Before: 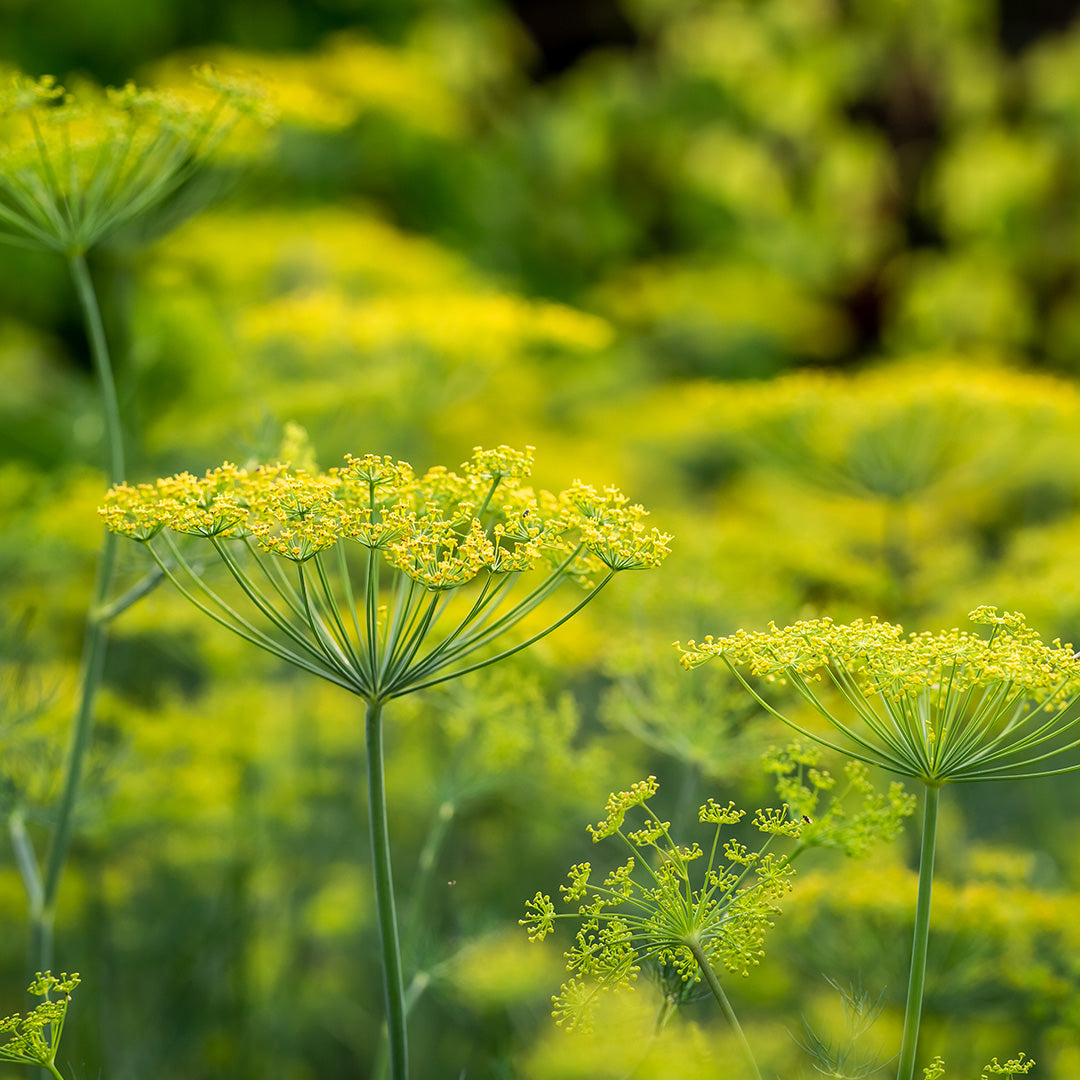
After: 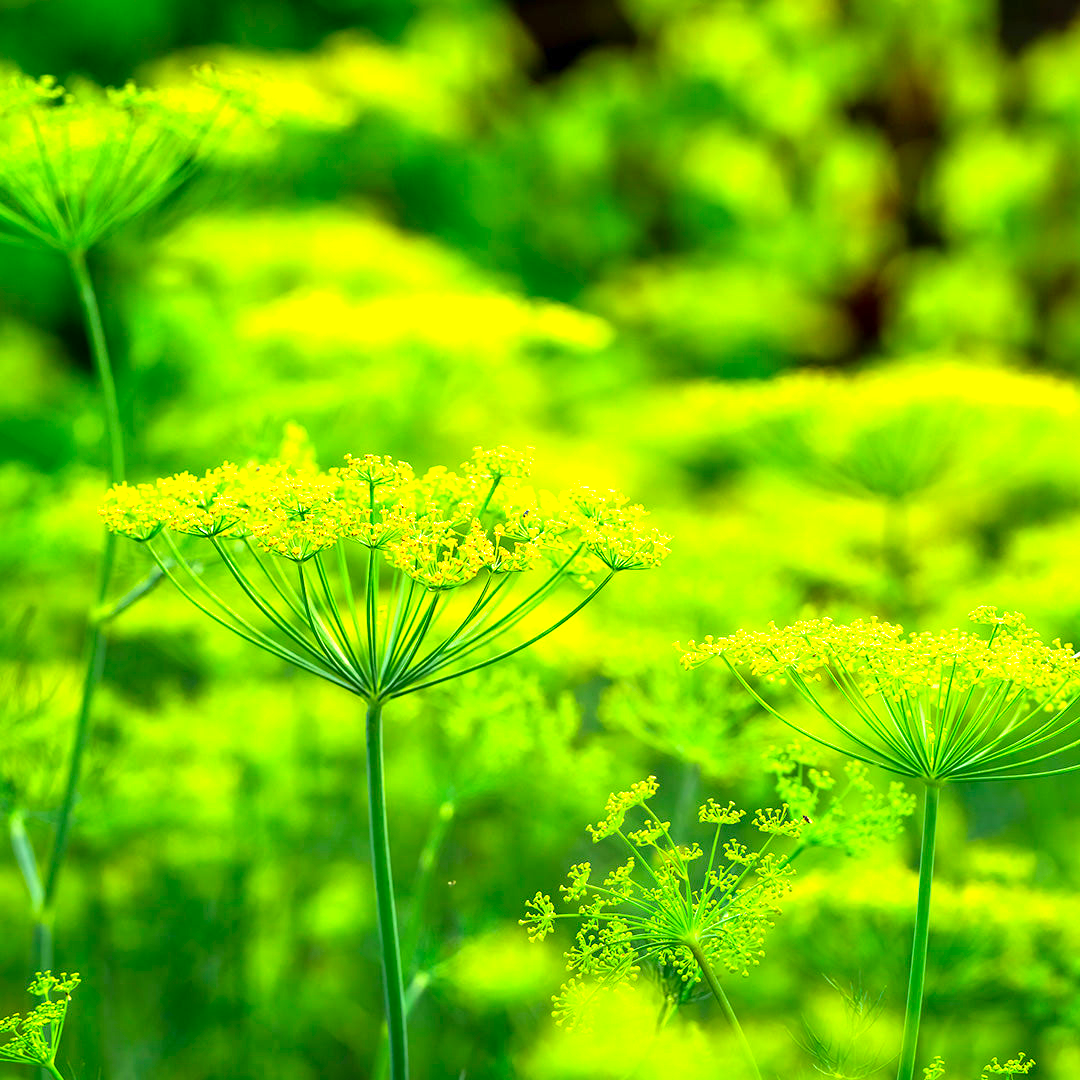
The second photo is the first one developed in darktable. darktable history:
shadows and highlights: radius 111.51, shadows 51.46, white point adjustment 9.1, highlights -3.77, soften with gaussian
color correction: highlights a* -10.95, highlights b* 9.84, saturation 1.71
contrast brightness saturation: saturation -0.081
exposure: exposure 0.656 EV, compensate highlight preservation false
